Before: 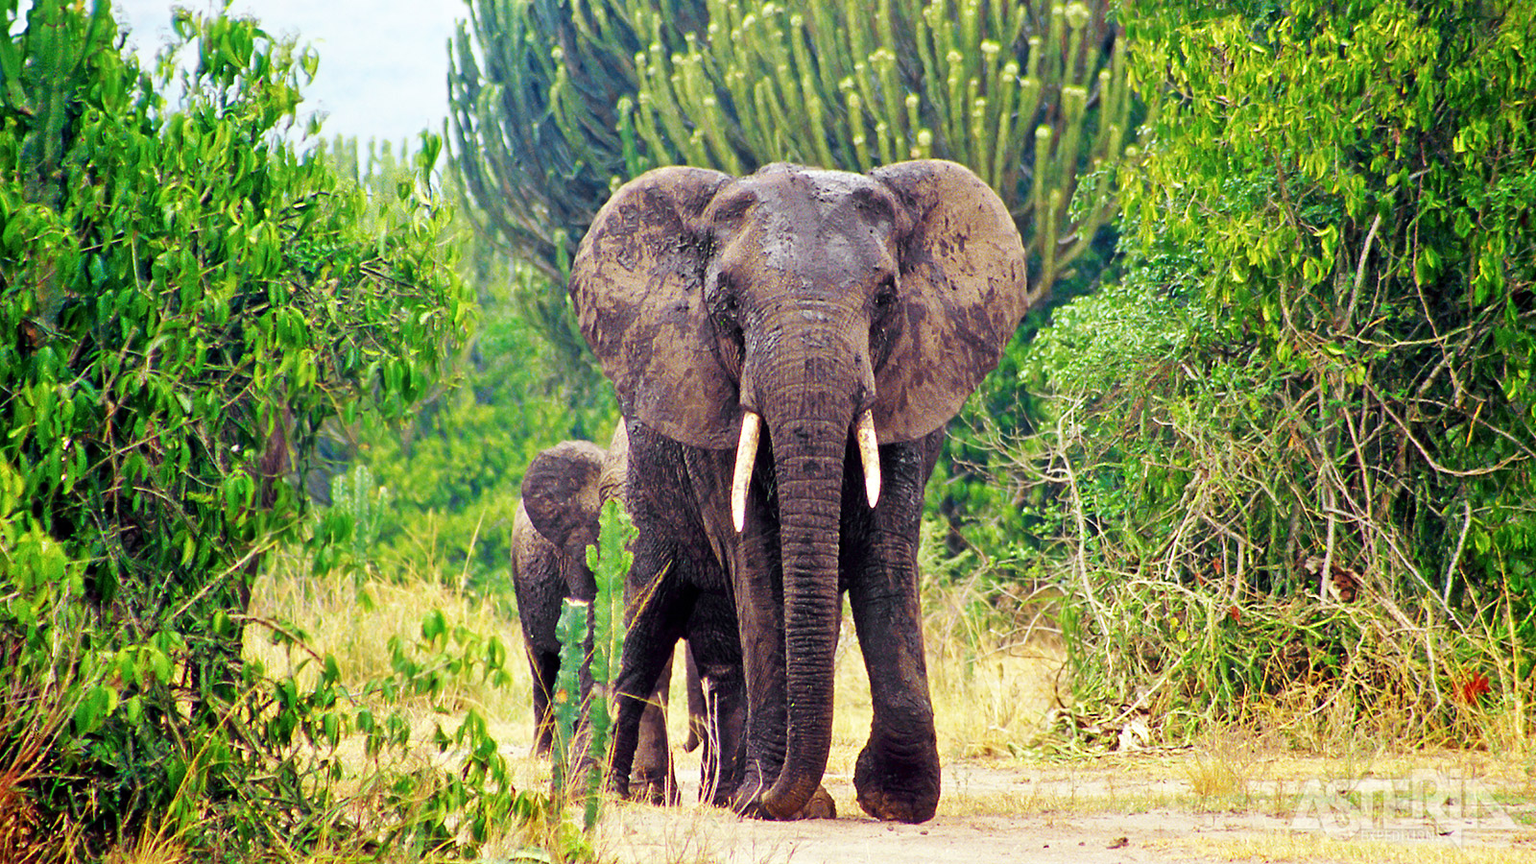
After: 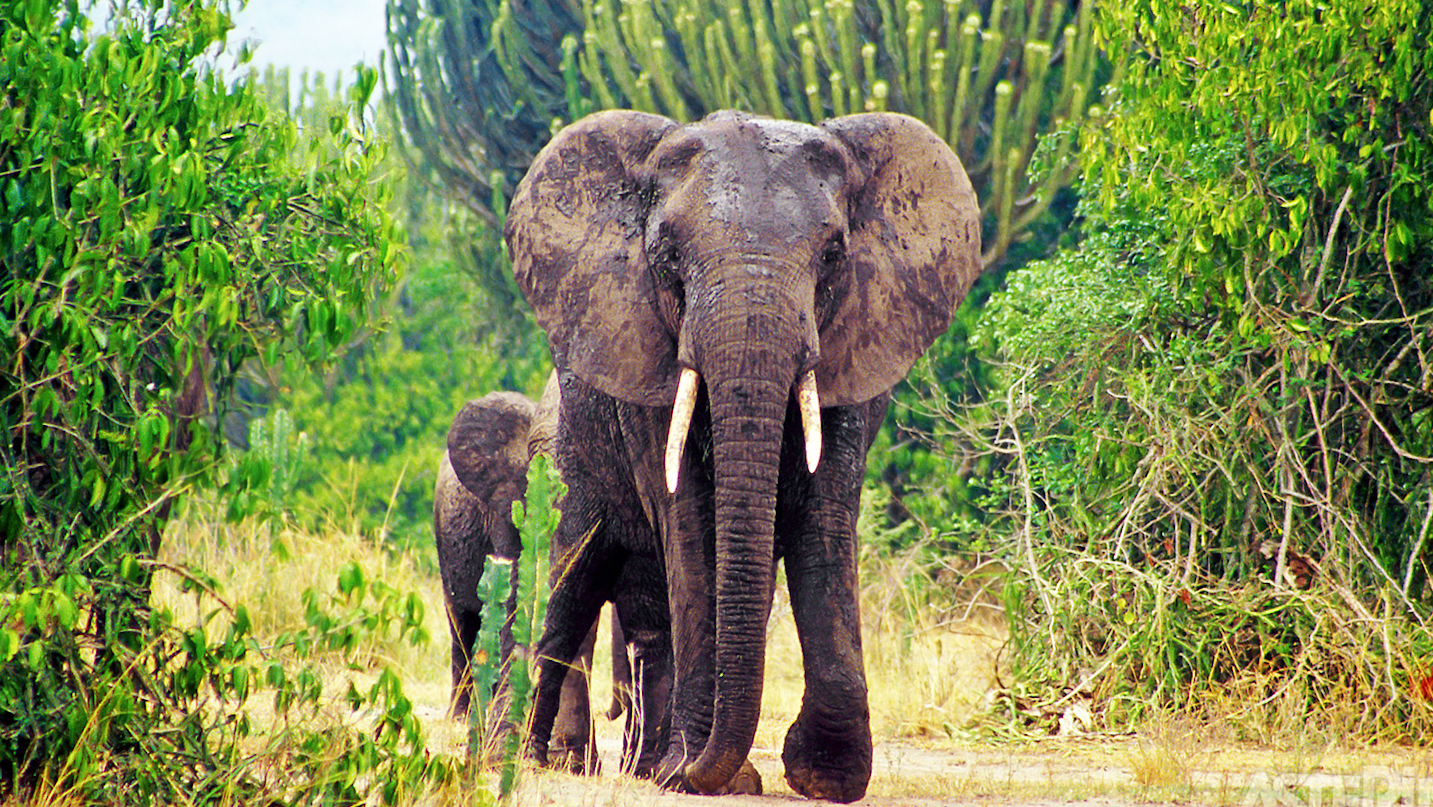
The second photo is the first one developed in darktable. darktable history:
crop and rotate: angle -2.09°, left 3.074%, top 3.98%, right 1.563%, bottom 0.562%
